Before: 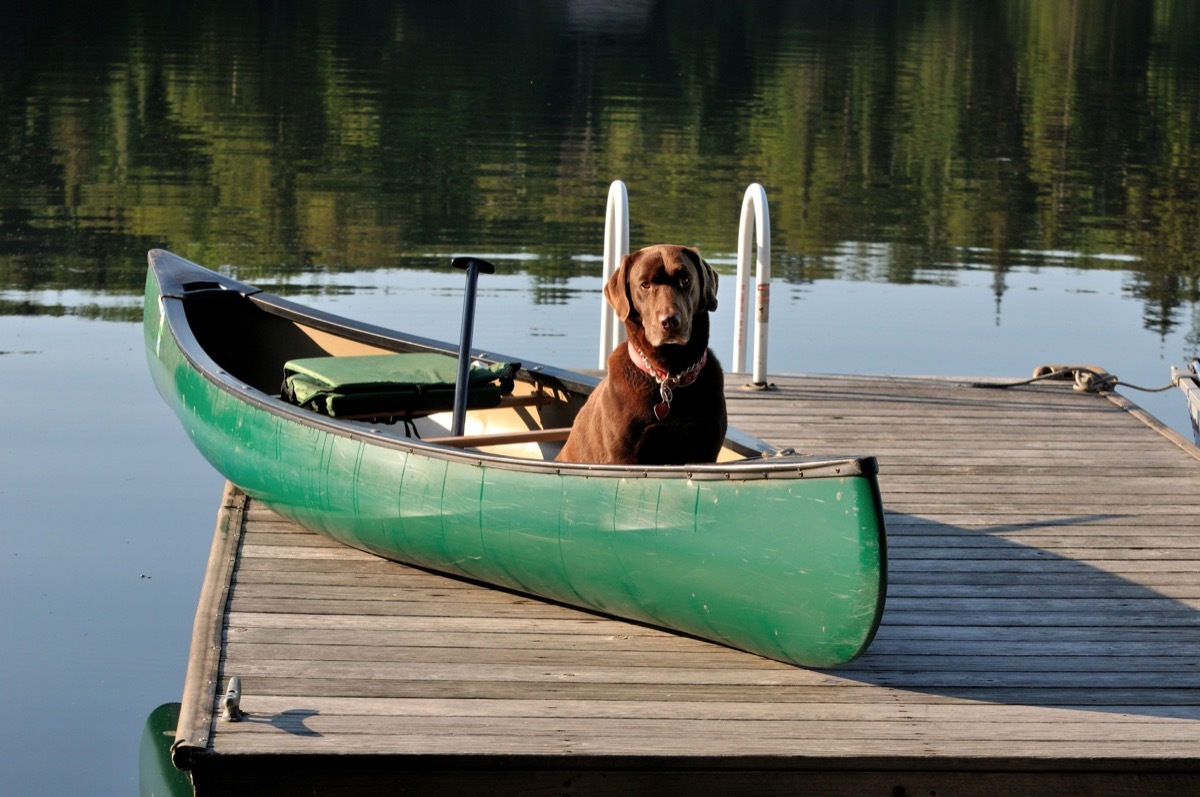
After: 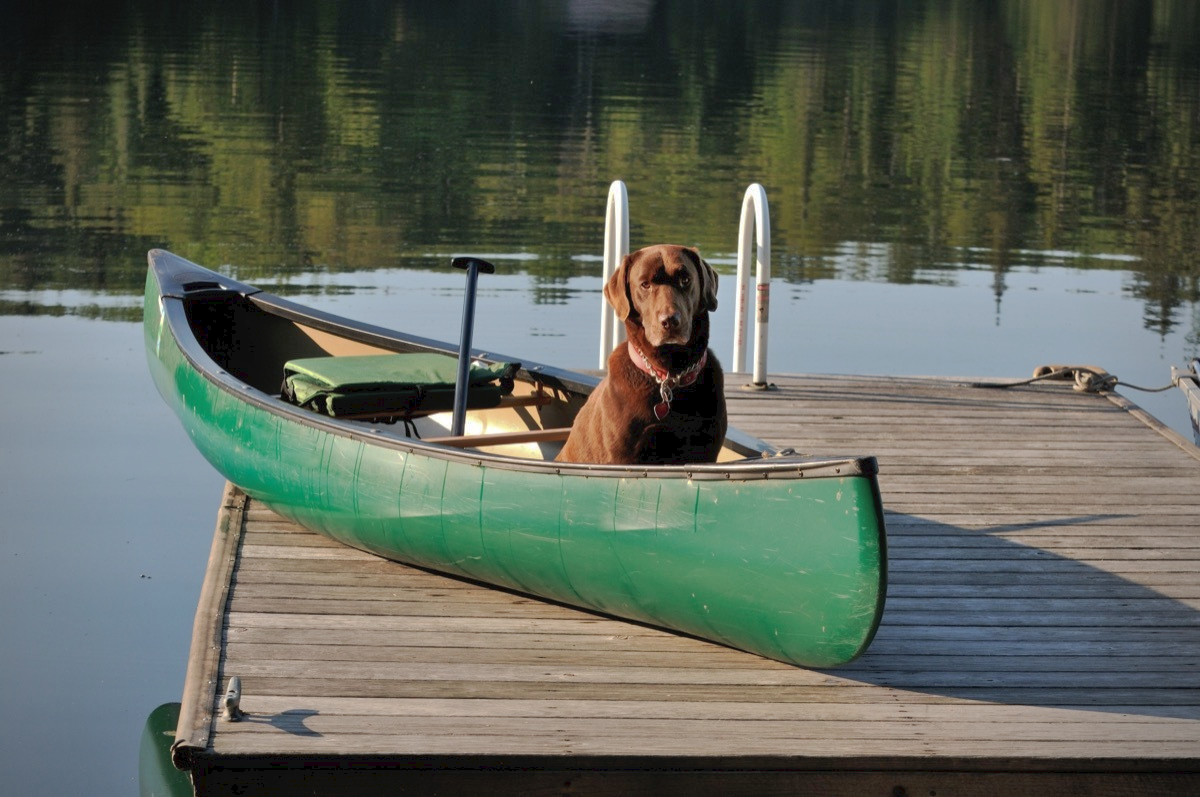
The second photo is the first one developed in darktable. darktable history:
vignetting: fall-off radius 60.92%
tone curve: curves: ch0 [(0, 0) (0.003, 0.027) (0.011, 0.03) (0.025, 0.04) (0.044, 0.063) (0.069, 0.093) (0.1, 0.125) (0.136, 0.153) (0.177, 0.191) (0.224, 0.232) (0.277, 0.279) (0.335, 0.333) (0.399, 0.39) (0.468, 0.457) (0.543, 0.535) (0.623, 0.611) (0.709, 0.683) (0.801, 0.758) (0.898, 0.853) (1, 1)], preserve colors none
shadows and highlights: on, module defaults
